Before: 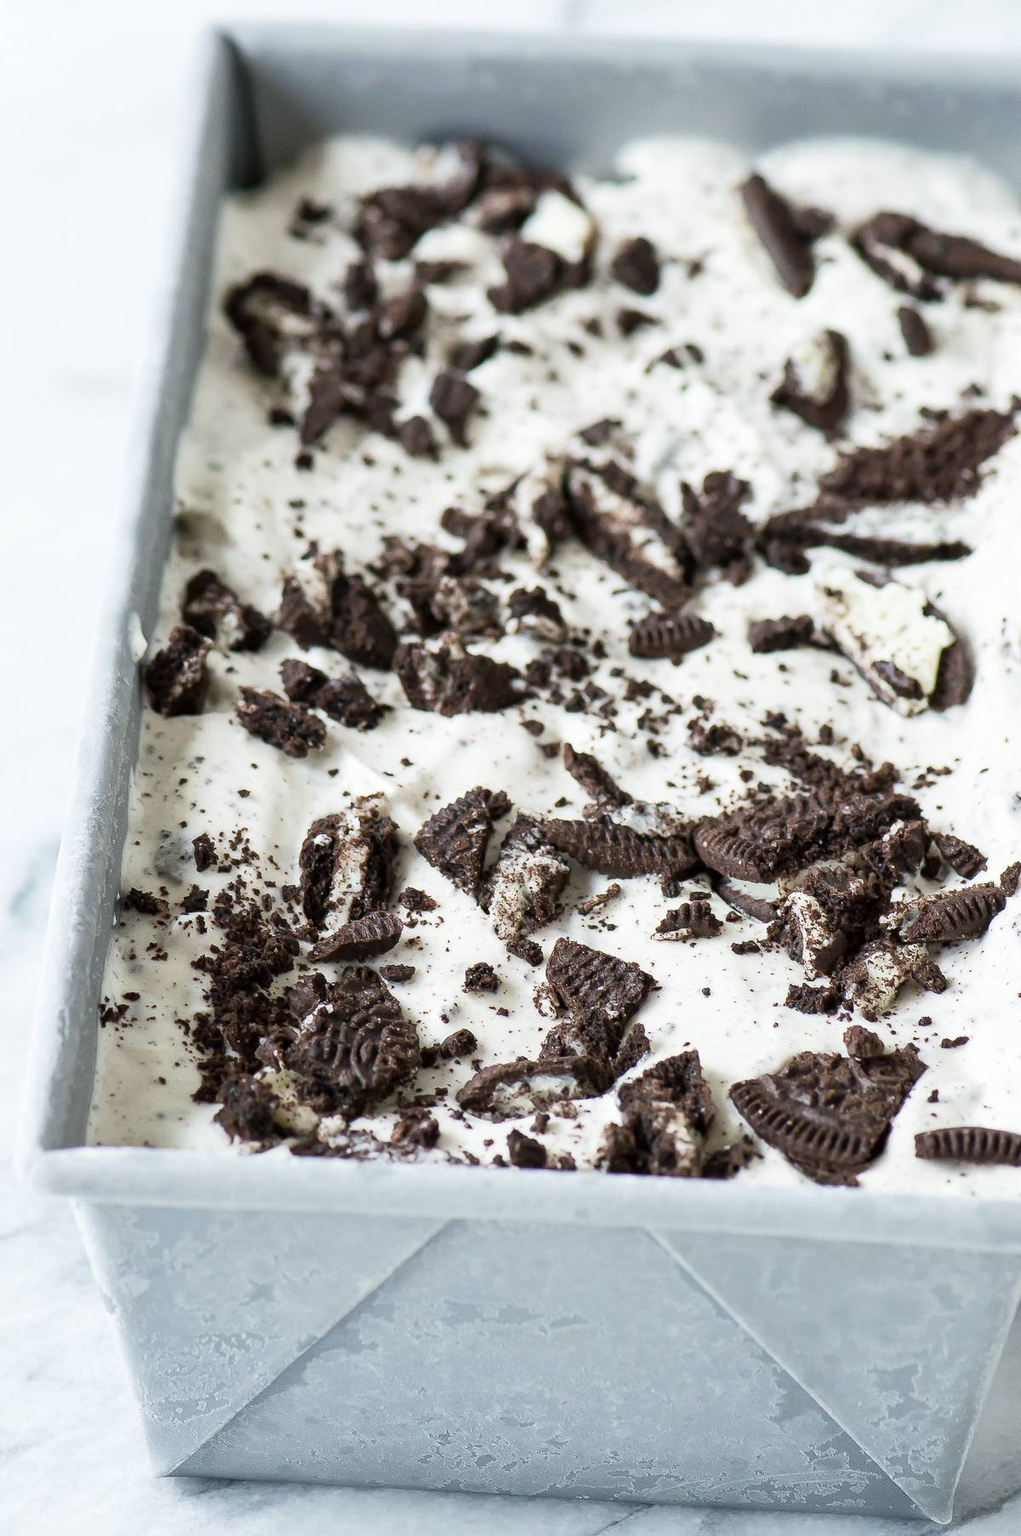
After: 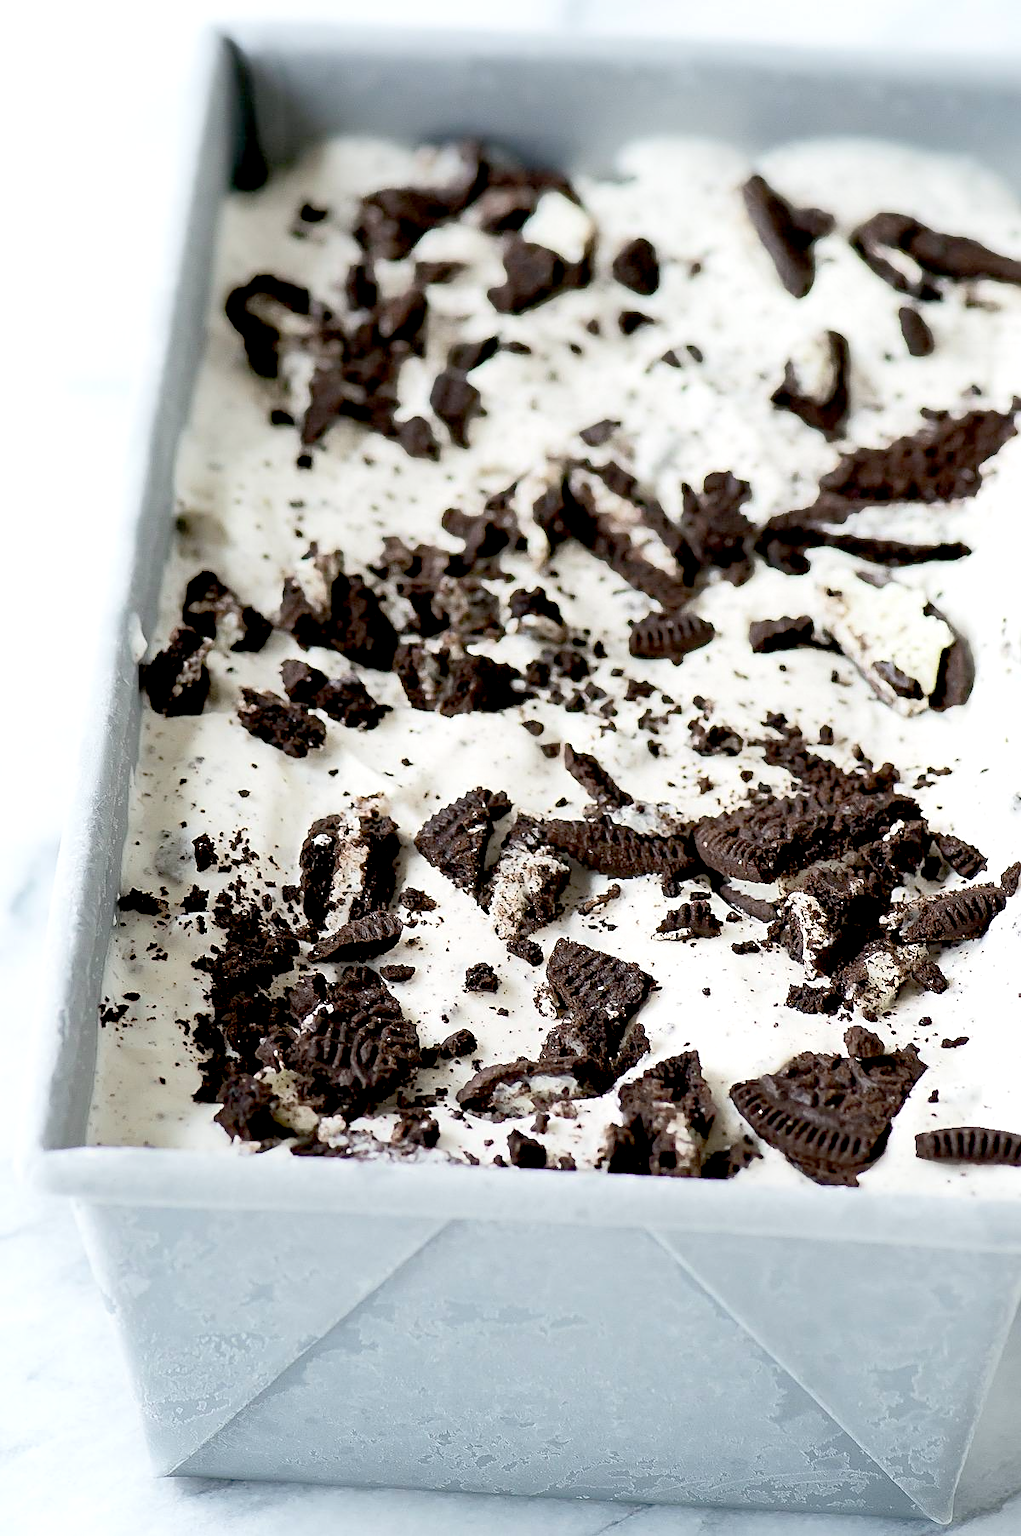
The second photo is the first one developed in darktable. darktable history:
exposure: black level correction 0.025, exposure 0.186 EV, compensate highlight preservation false
sharpen: on, module defaults
contrast equalizer: y [[0.6 ×6], [0.55 ×6], [0 ×6], [0 ×6], [0 ×6]], mix -0.987
